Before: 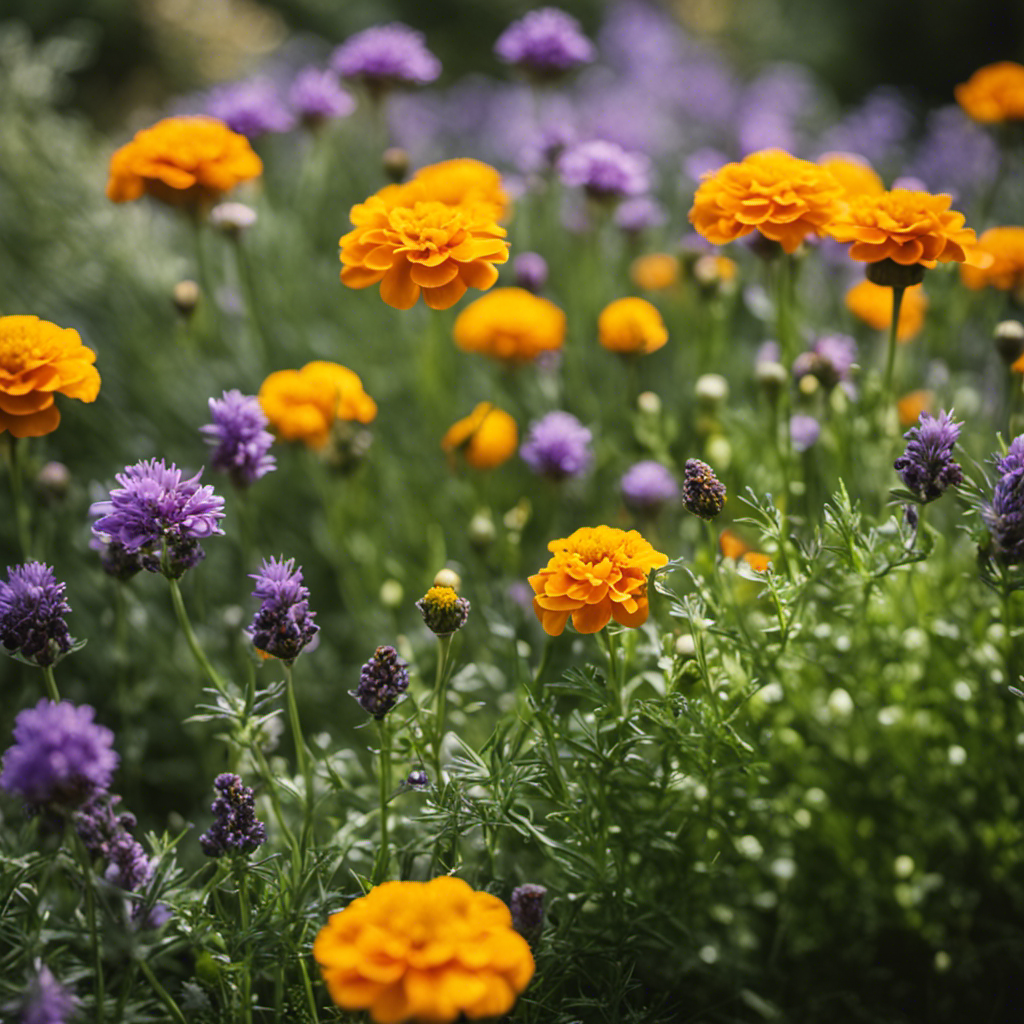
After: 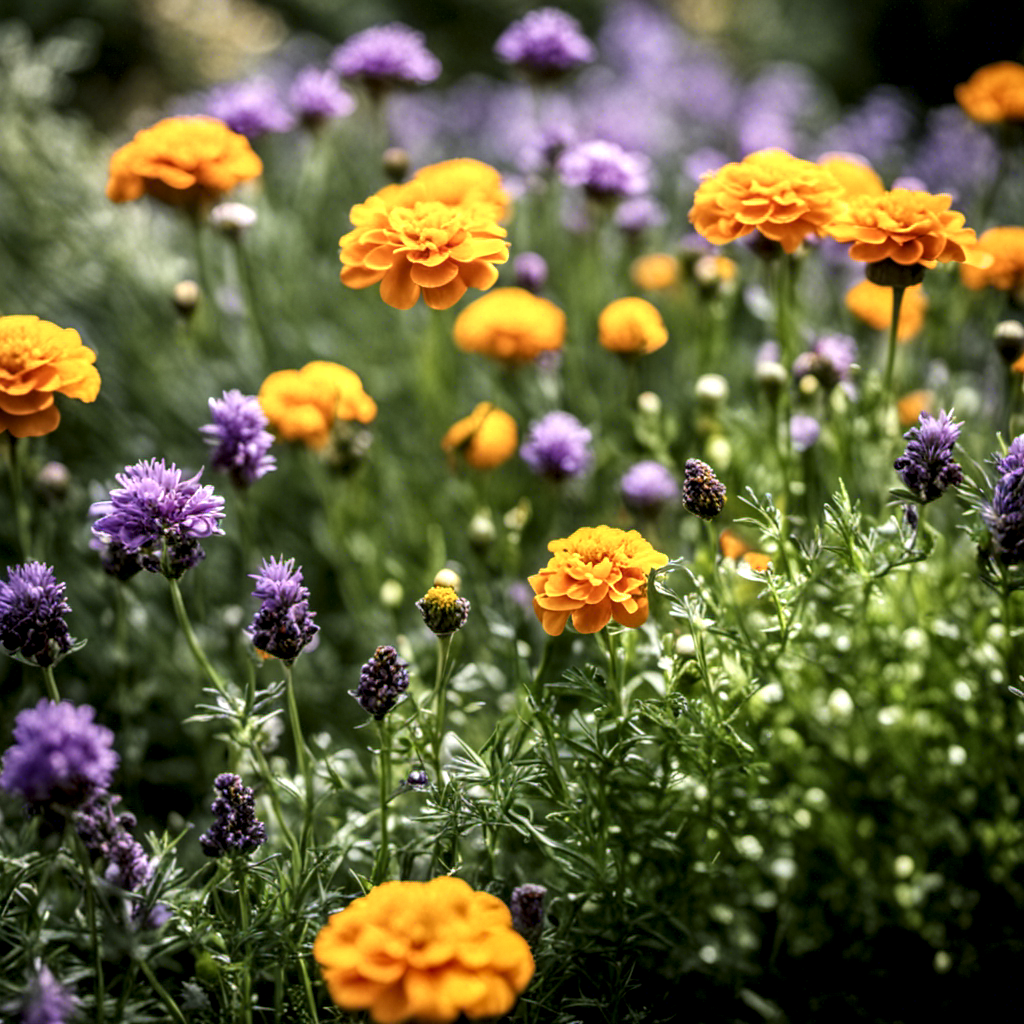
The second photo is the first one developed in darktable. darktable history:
local contrast: highlights 63%, shadows 54%, detail 169%, midtone range 0.521
